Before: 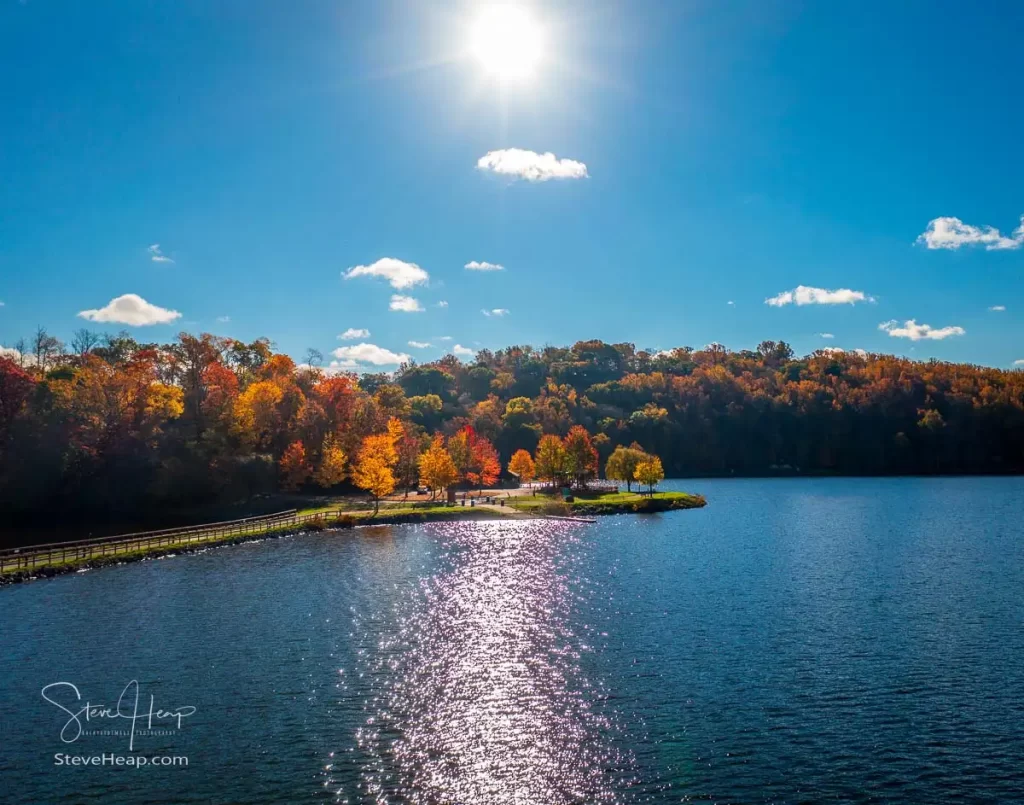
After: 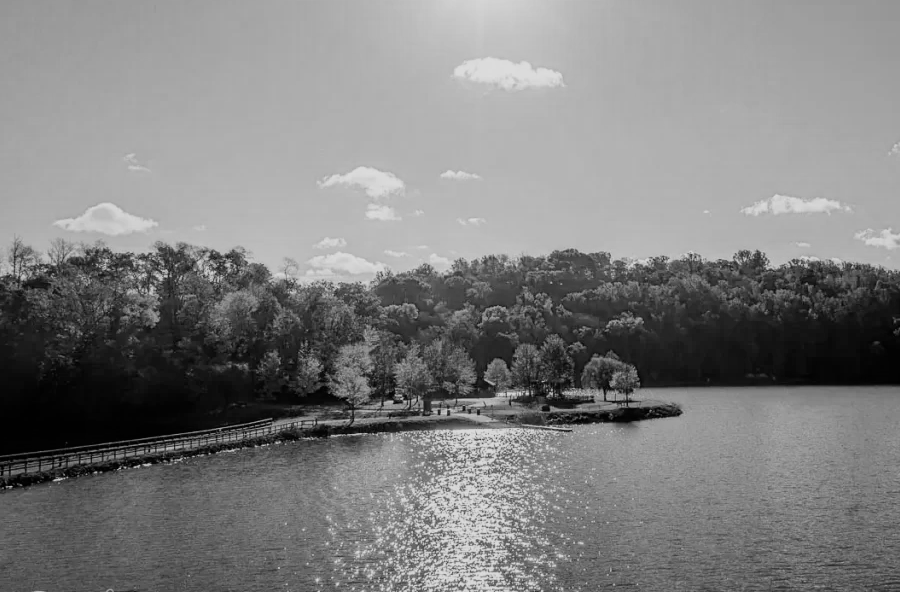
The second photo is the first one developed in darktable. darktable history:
color calibration: output gray [0.25, 0.35, 0.4, 0], x 0.383, y 0.372, temperature 3905.17 K
crop and rotate: left 2.425%, top 11.305%, right 9.6%, bottom 15.08%
white balance: red 1.066, blue 1.119
filmic rgb: black relative exposure -7.65 EV, white relative exposure 4.56 EV, hardness 3.61
